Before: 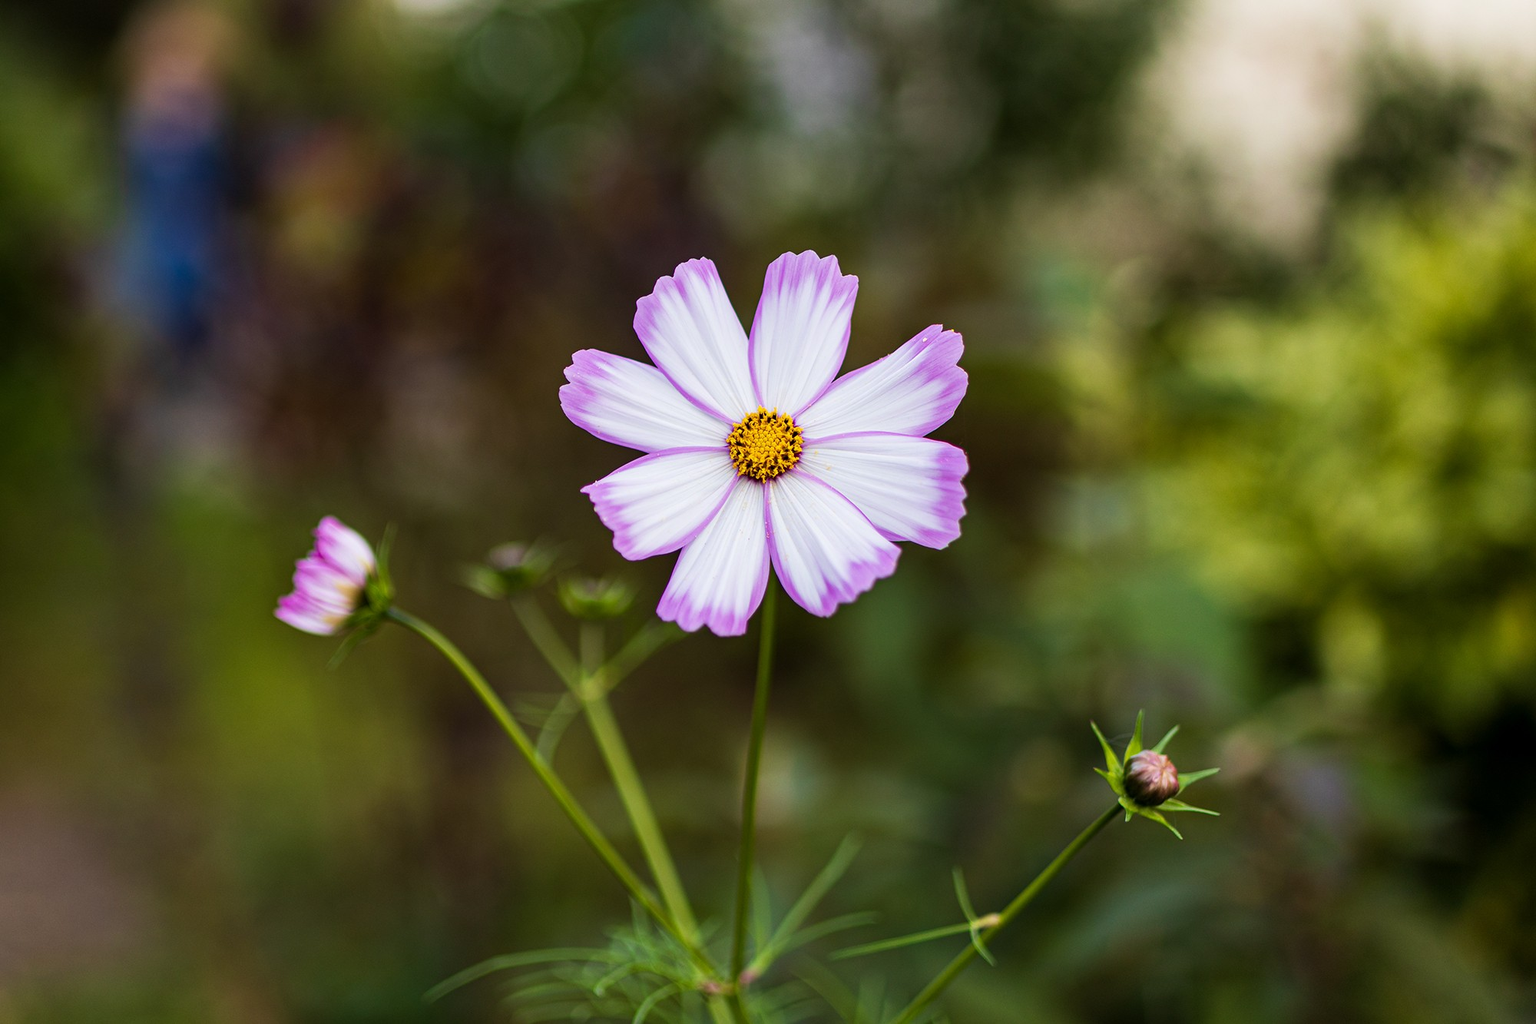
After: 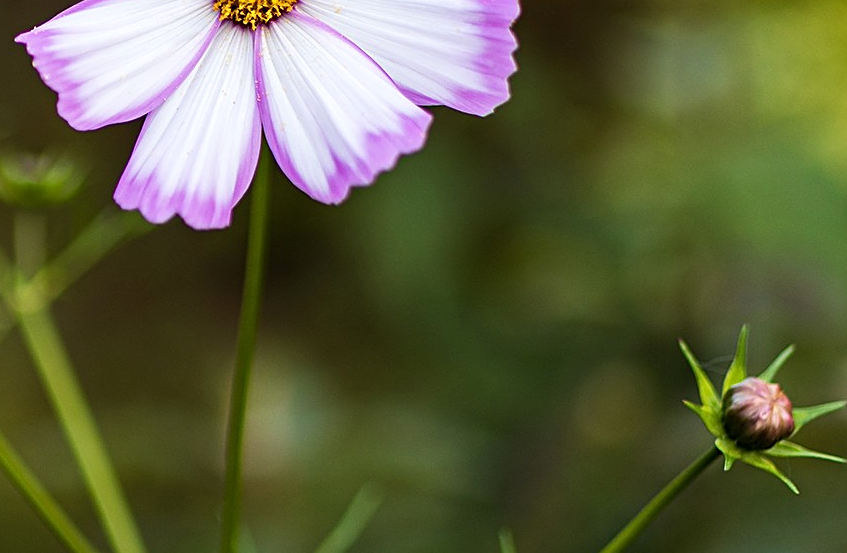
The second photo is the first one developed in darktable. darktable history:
exposure: exposure 0.163 EV, compensate exposure bias true, compensate highlight preservation false
crop: left 37.077%, top 44.976%, right 20.528%, bottom 13.518%
sharpen: on, module defaults
